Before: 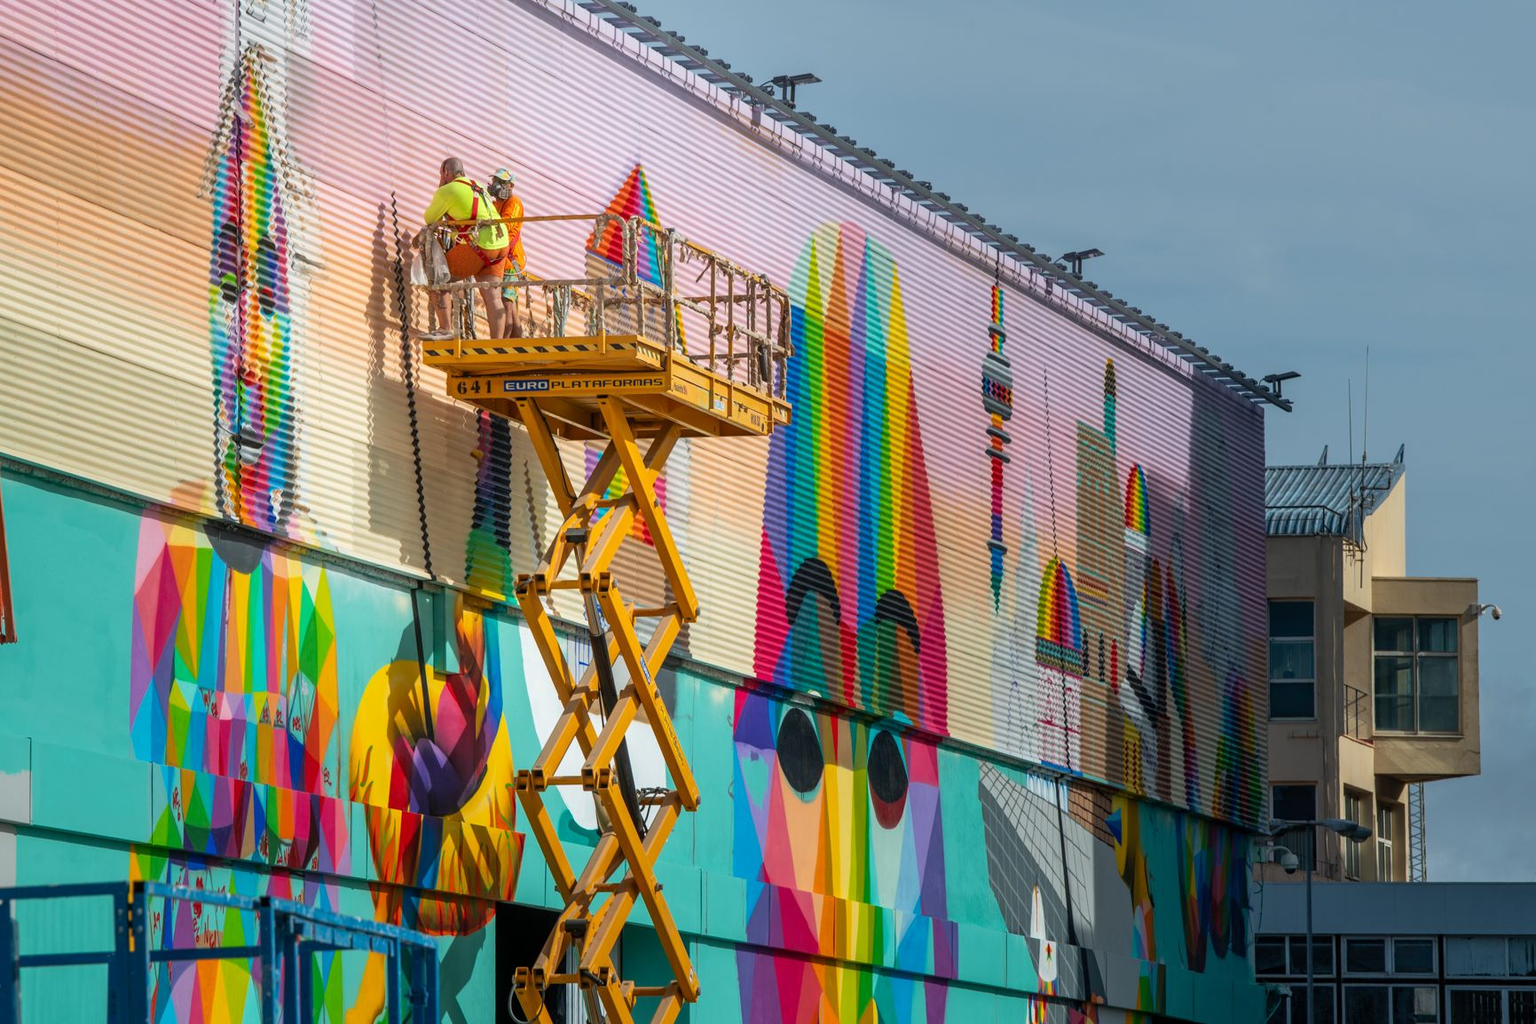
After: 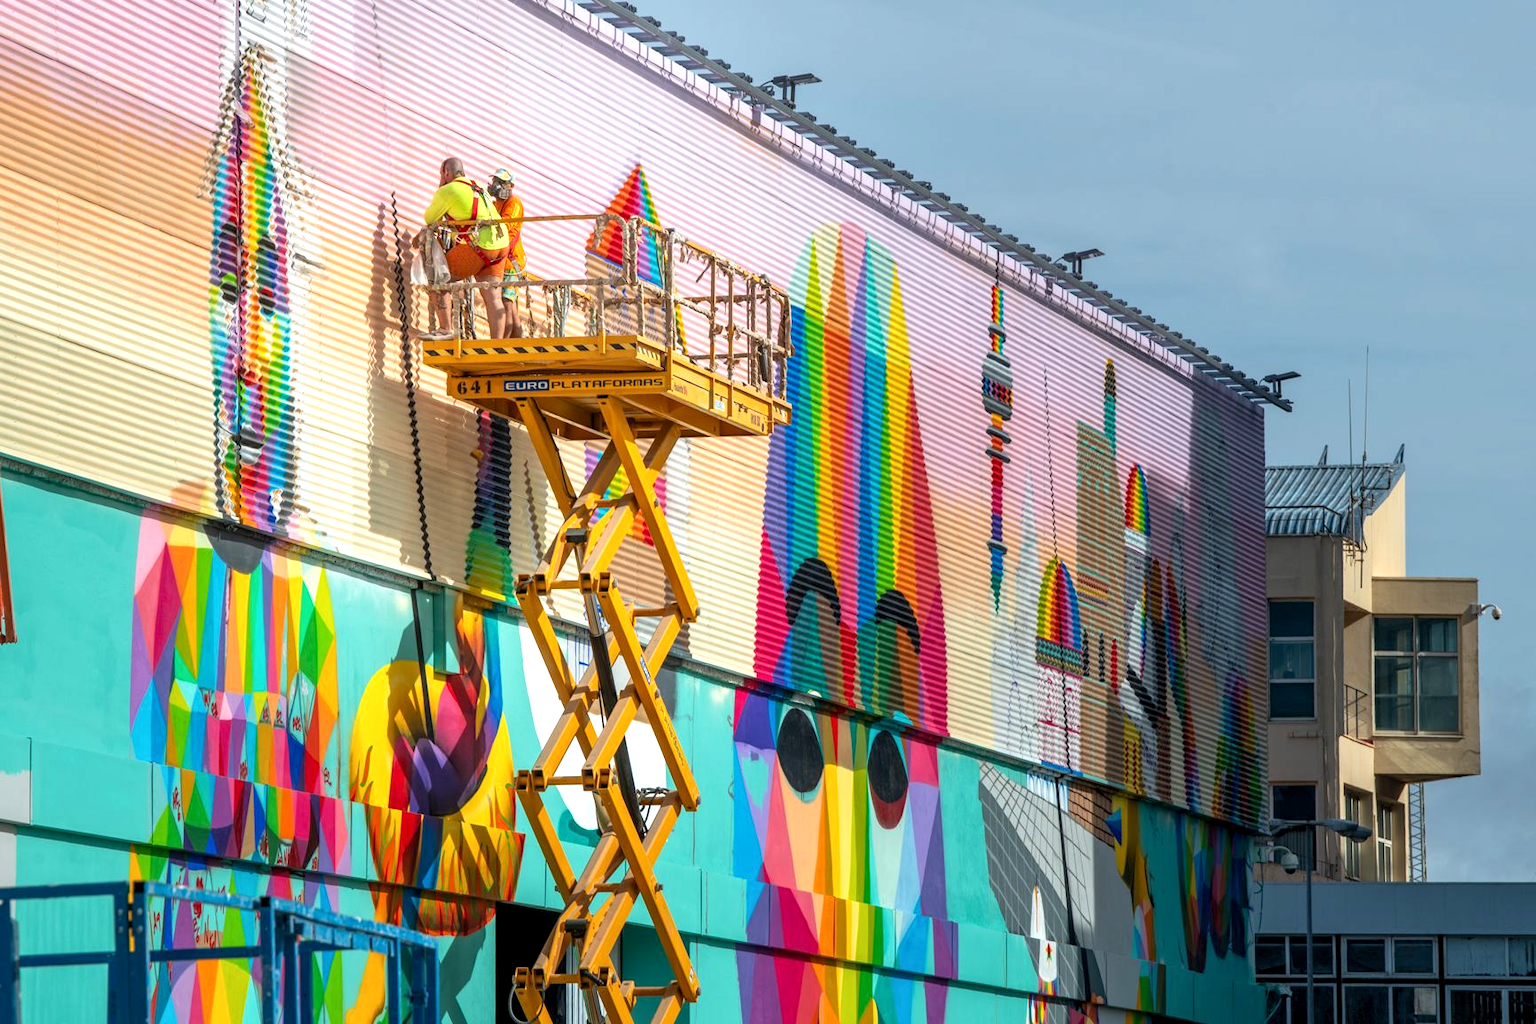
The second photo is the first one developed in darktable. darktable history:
exposure: black level correction 0.001, exposure 0.499 EV, compensate highlight preservation false
local contrast: highlights 105%, shadows 100%, detail 120%, midtone range 0.2
